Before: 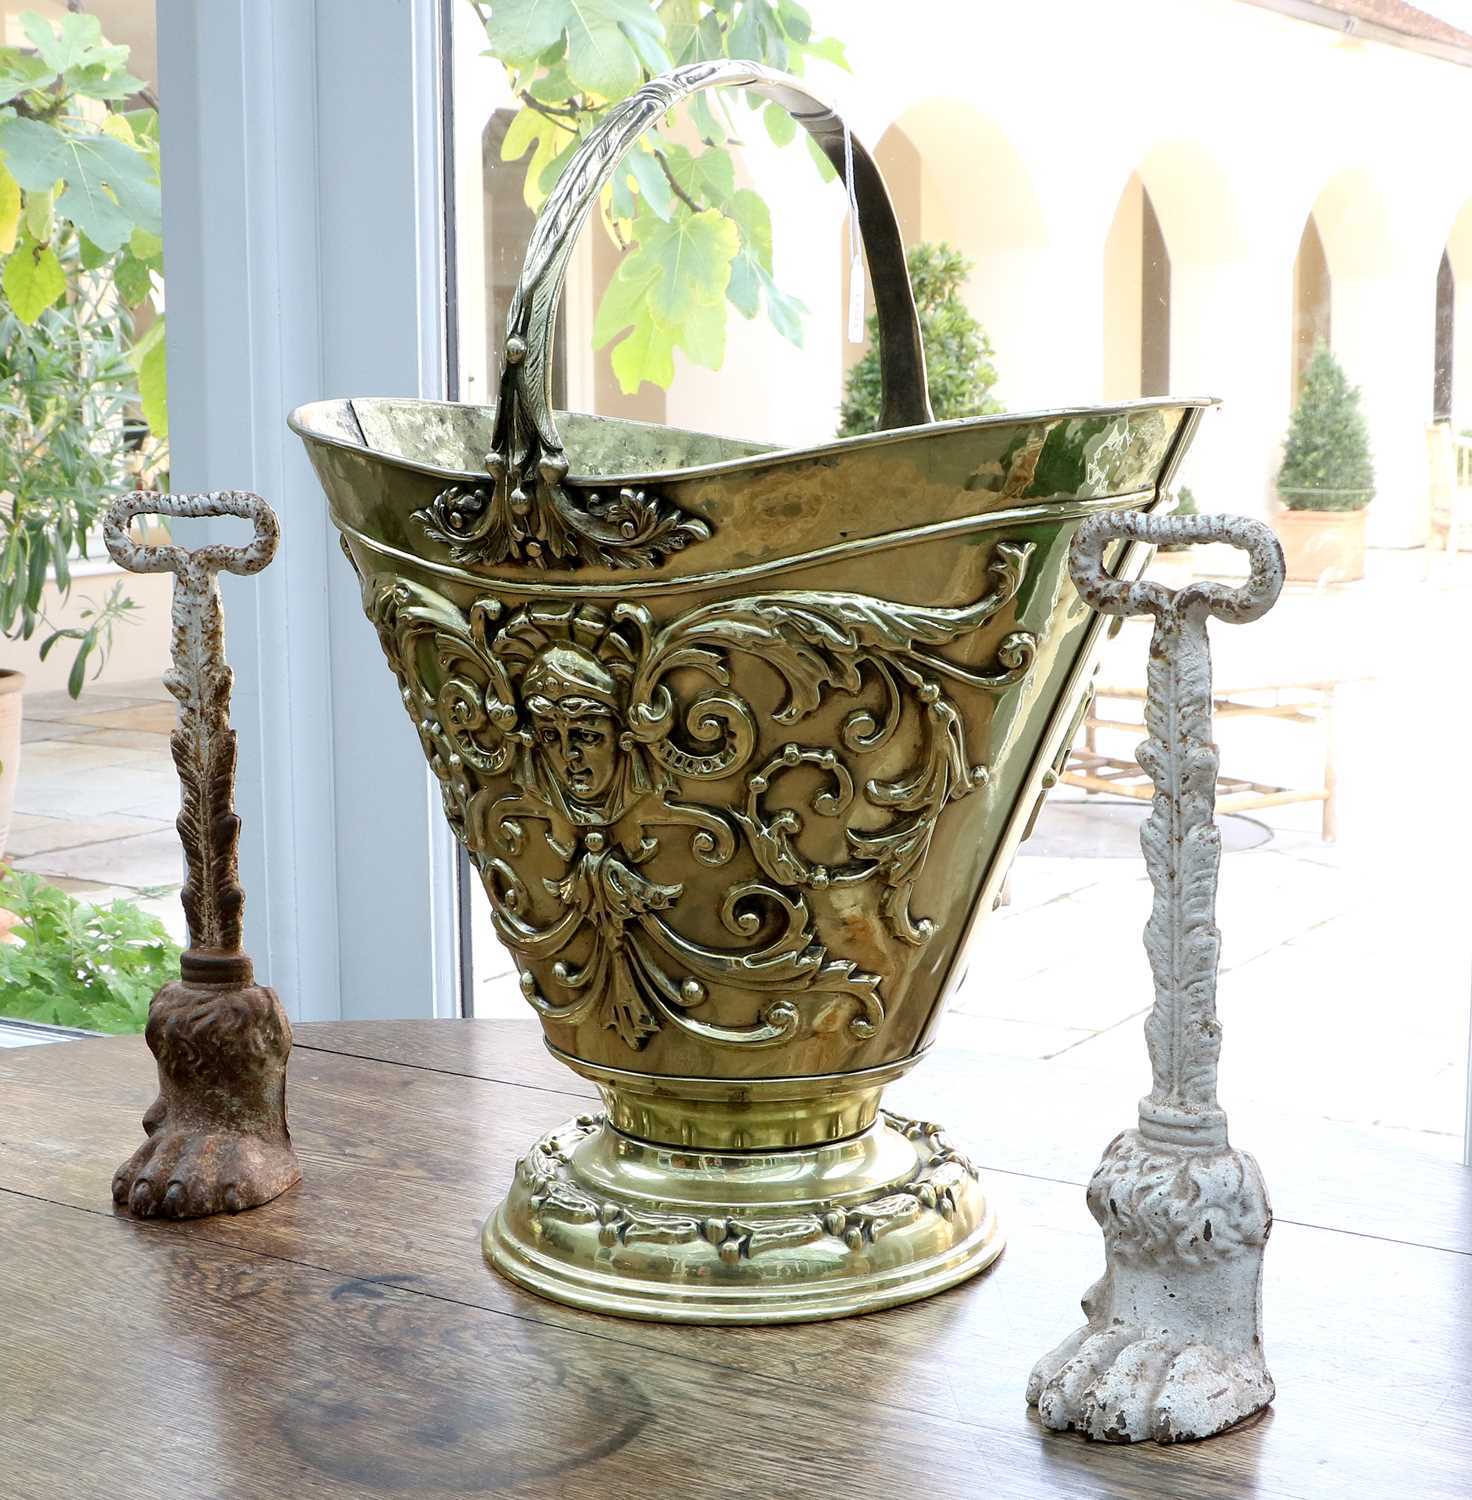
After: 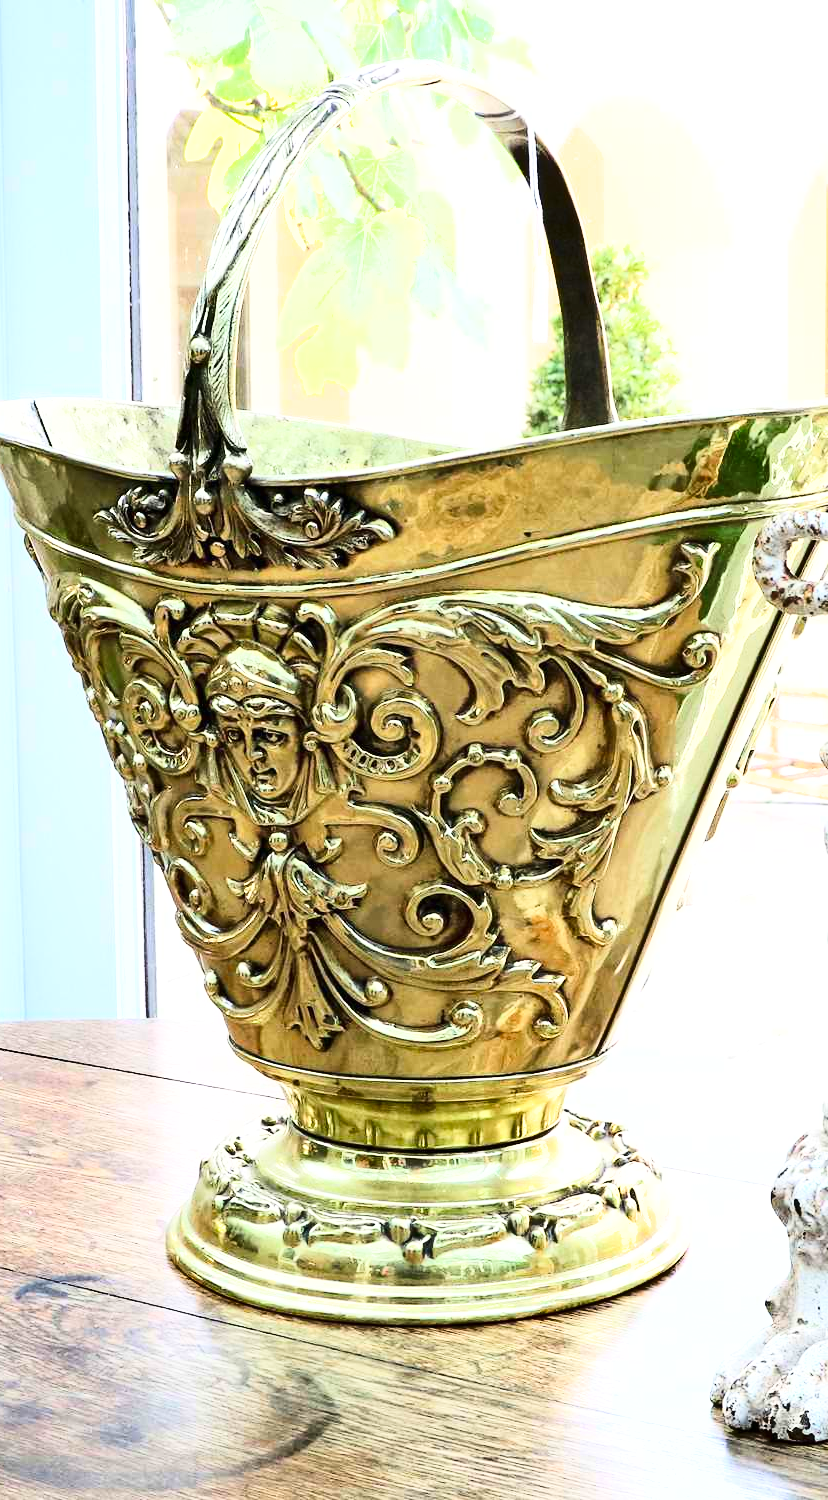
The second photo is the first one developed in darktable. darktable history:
crop: left 21.496%, right 22.254%
shadows and highlights: low approximation 0.01, soften with gaussian
base curve: curves: ch0 [(0, 0) (0.018, 0.026) (0.143, 0.37) (0.33, 0.731) (0.458, 0.853) (0.735, 0.965) (0.905, 0.986) (1, 1)]
exposure: black level correction 0, exposure 0.5 EV, compensate highlight preservation false
